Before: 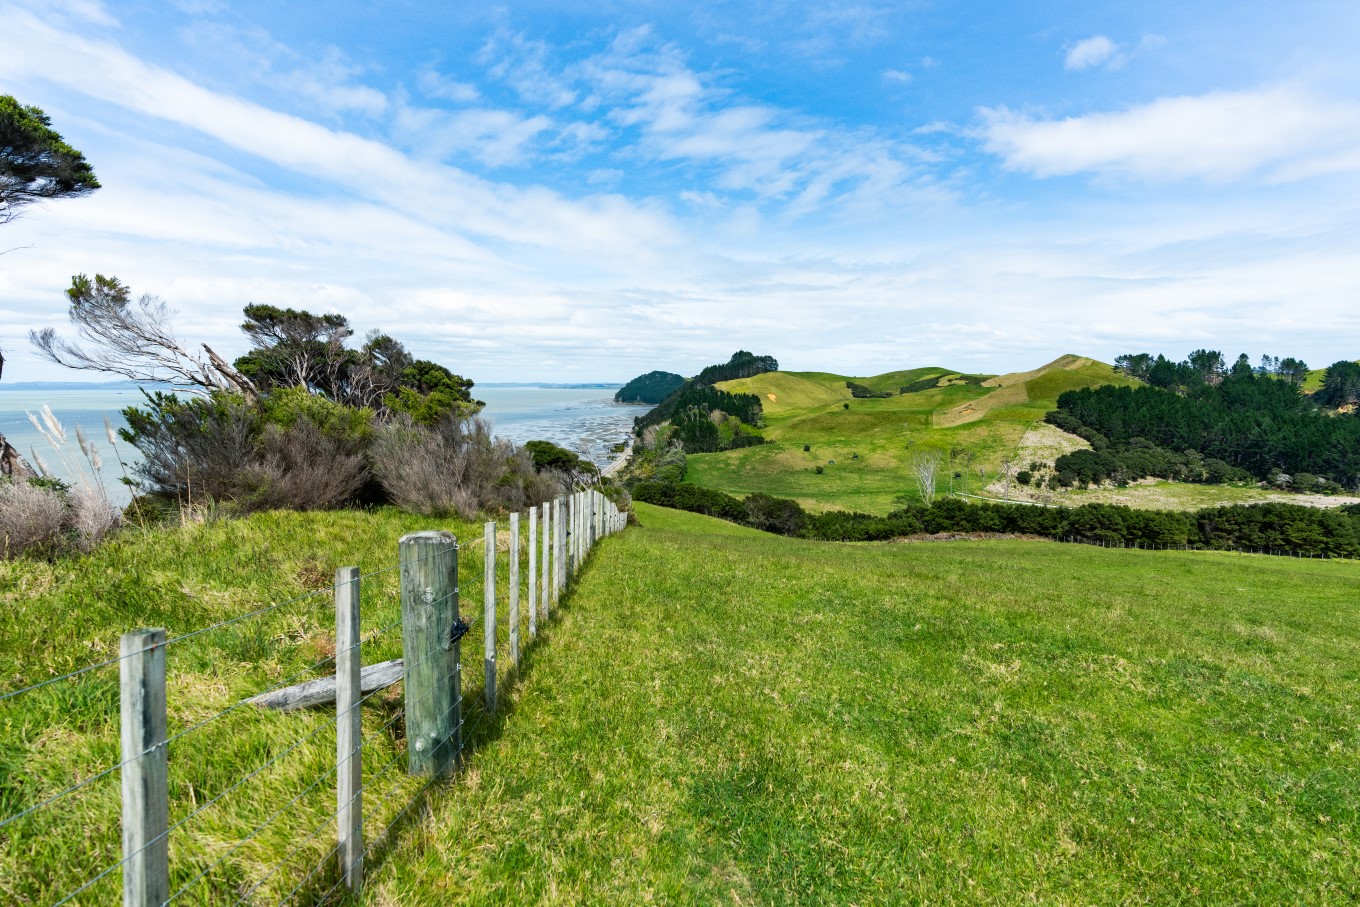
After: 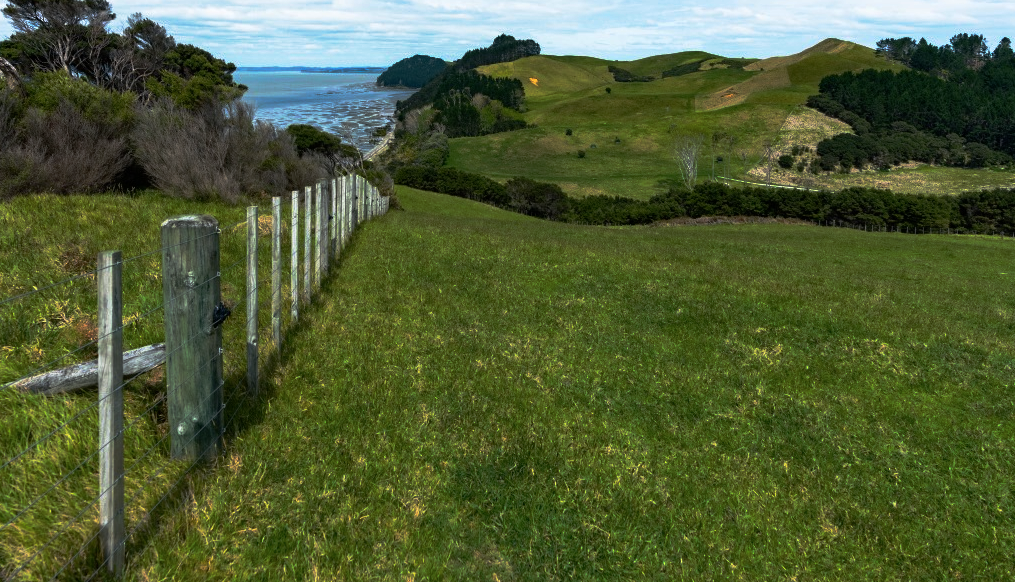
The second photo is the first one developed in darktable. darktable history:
base curve: curves: ch0 [(0, 0) (0.564, 0.291) (0.802, 0.731) (1, 1)], preserve colors none
crop and rotate: left 17.506%, top 34.929%, right 7.843%, bottom 0.876%
